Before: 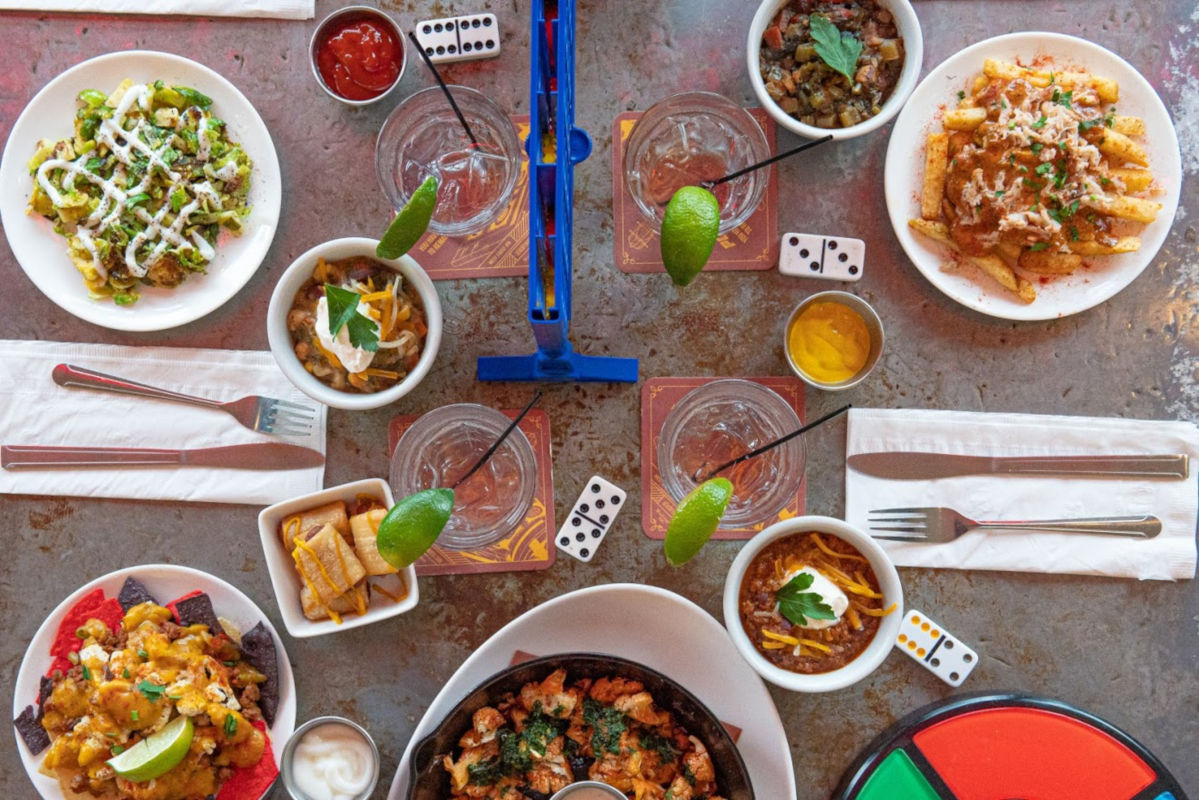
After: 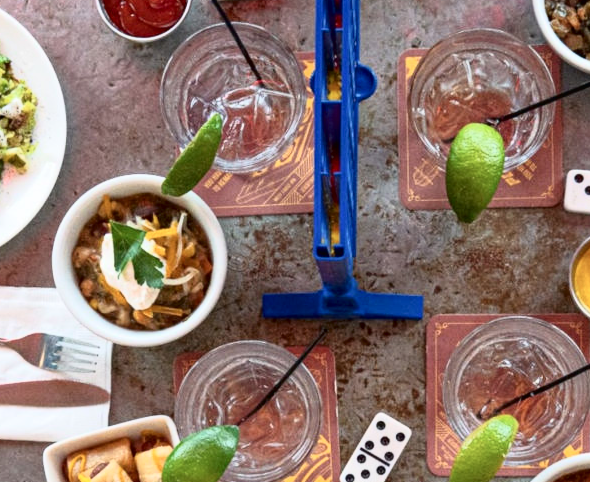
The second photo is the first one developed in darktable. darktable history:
crop: left 17.96%, top 7.916%, right 32.789%, bottom 31.727%
contrast brightness saturation: saturation -0.055
tone curve: curves: ch0 [(0.016, 0.011) (0.084, 0.026) (0.469, 0.508) (0.721, 0.862) (1, 1)], color space Lab, independent channels, preserve colors none
